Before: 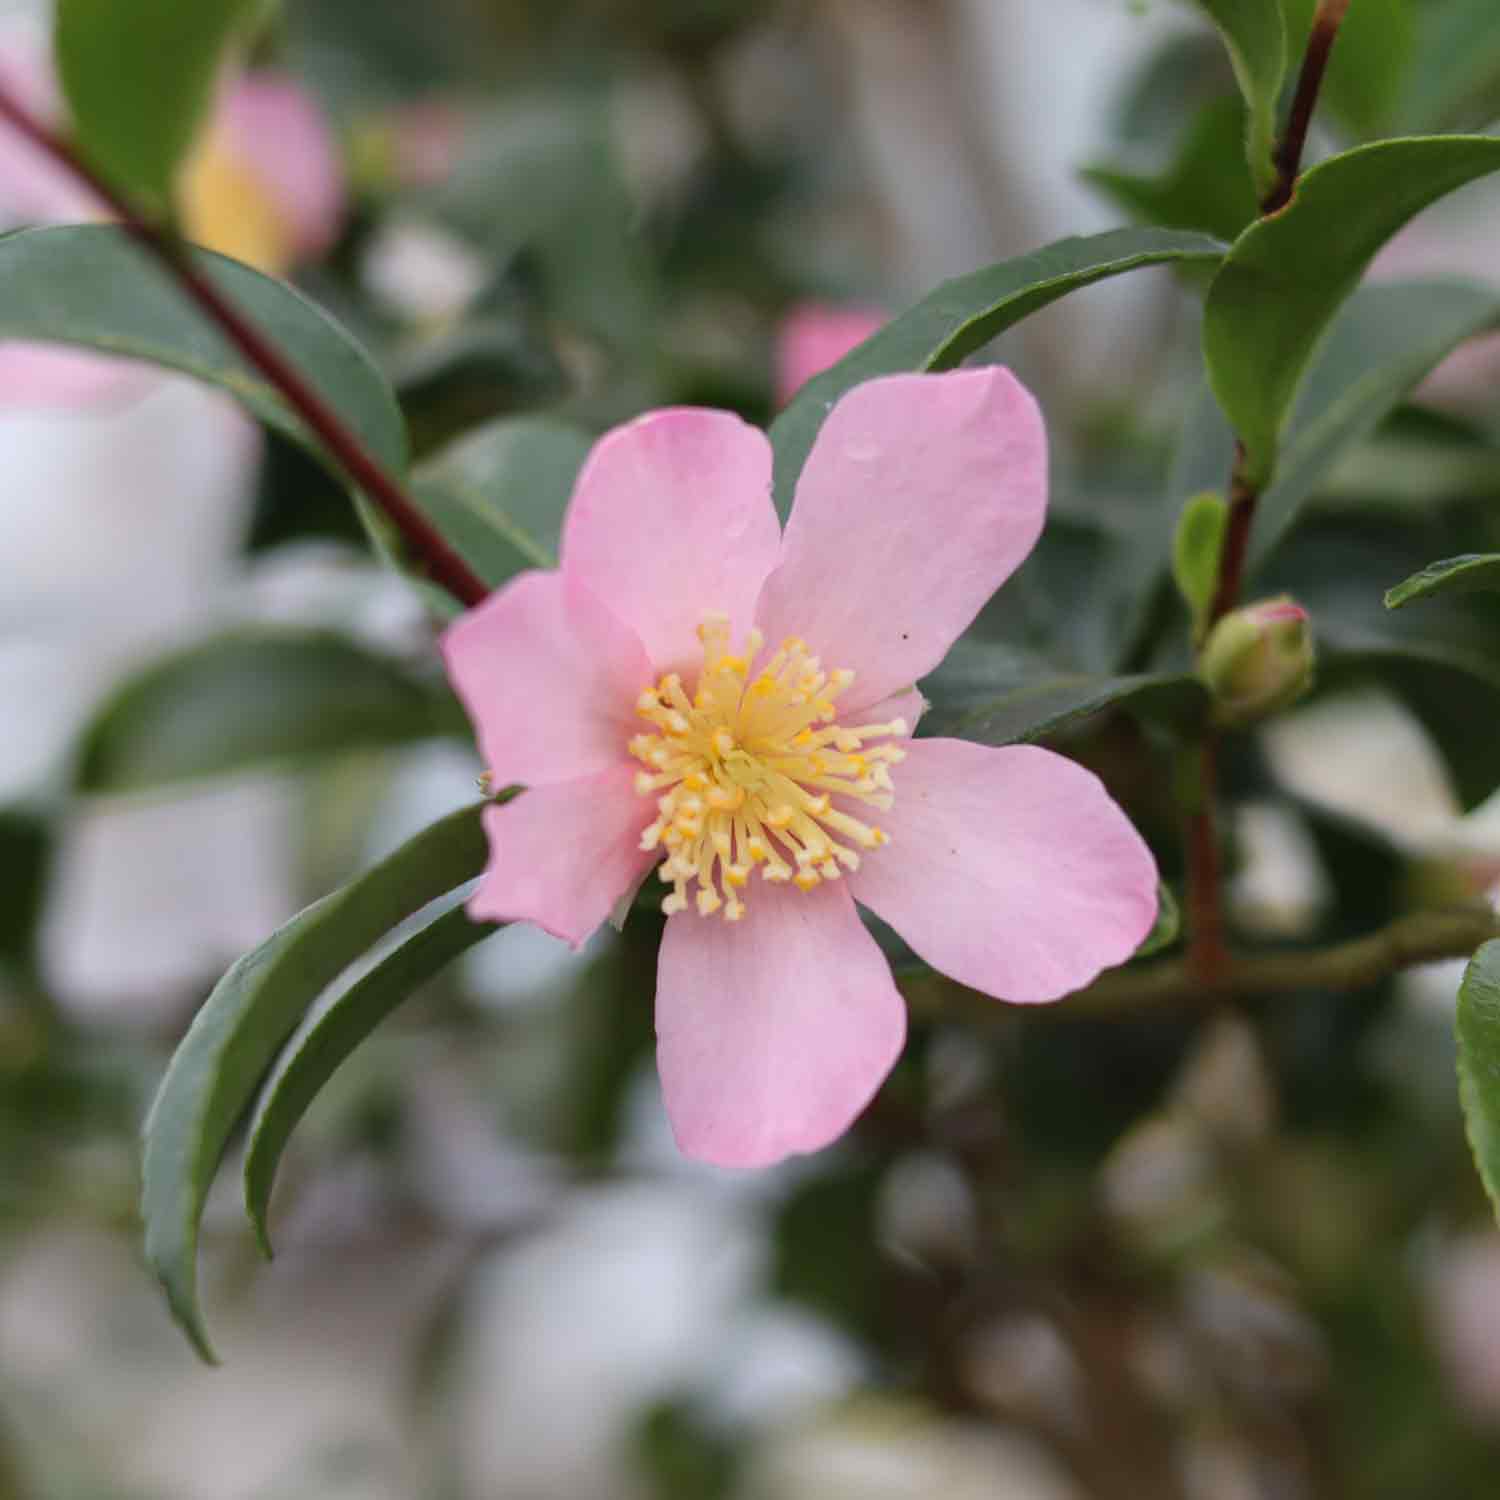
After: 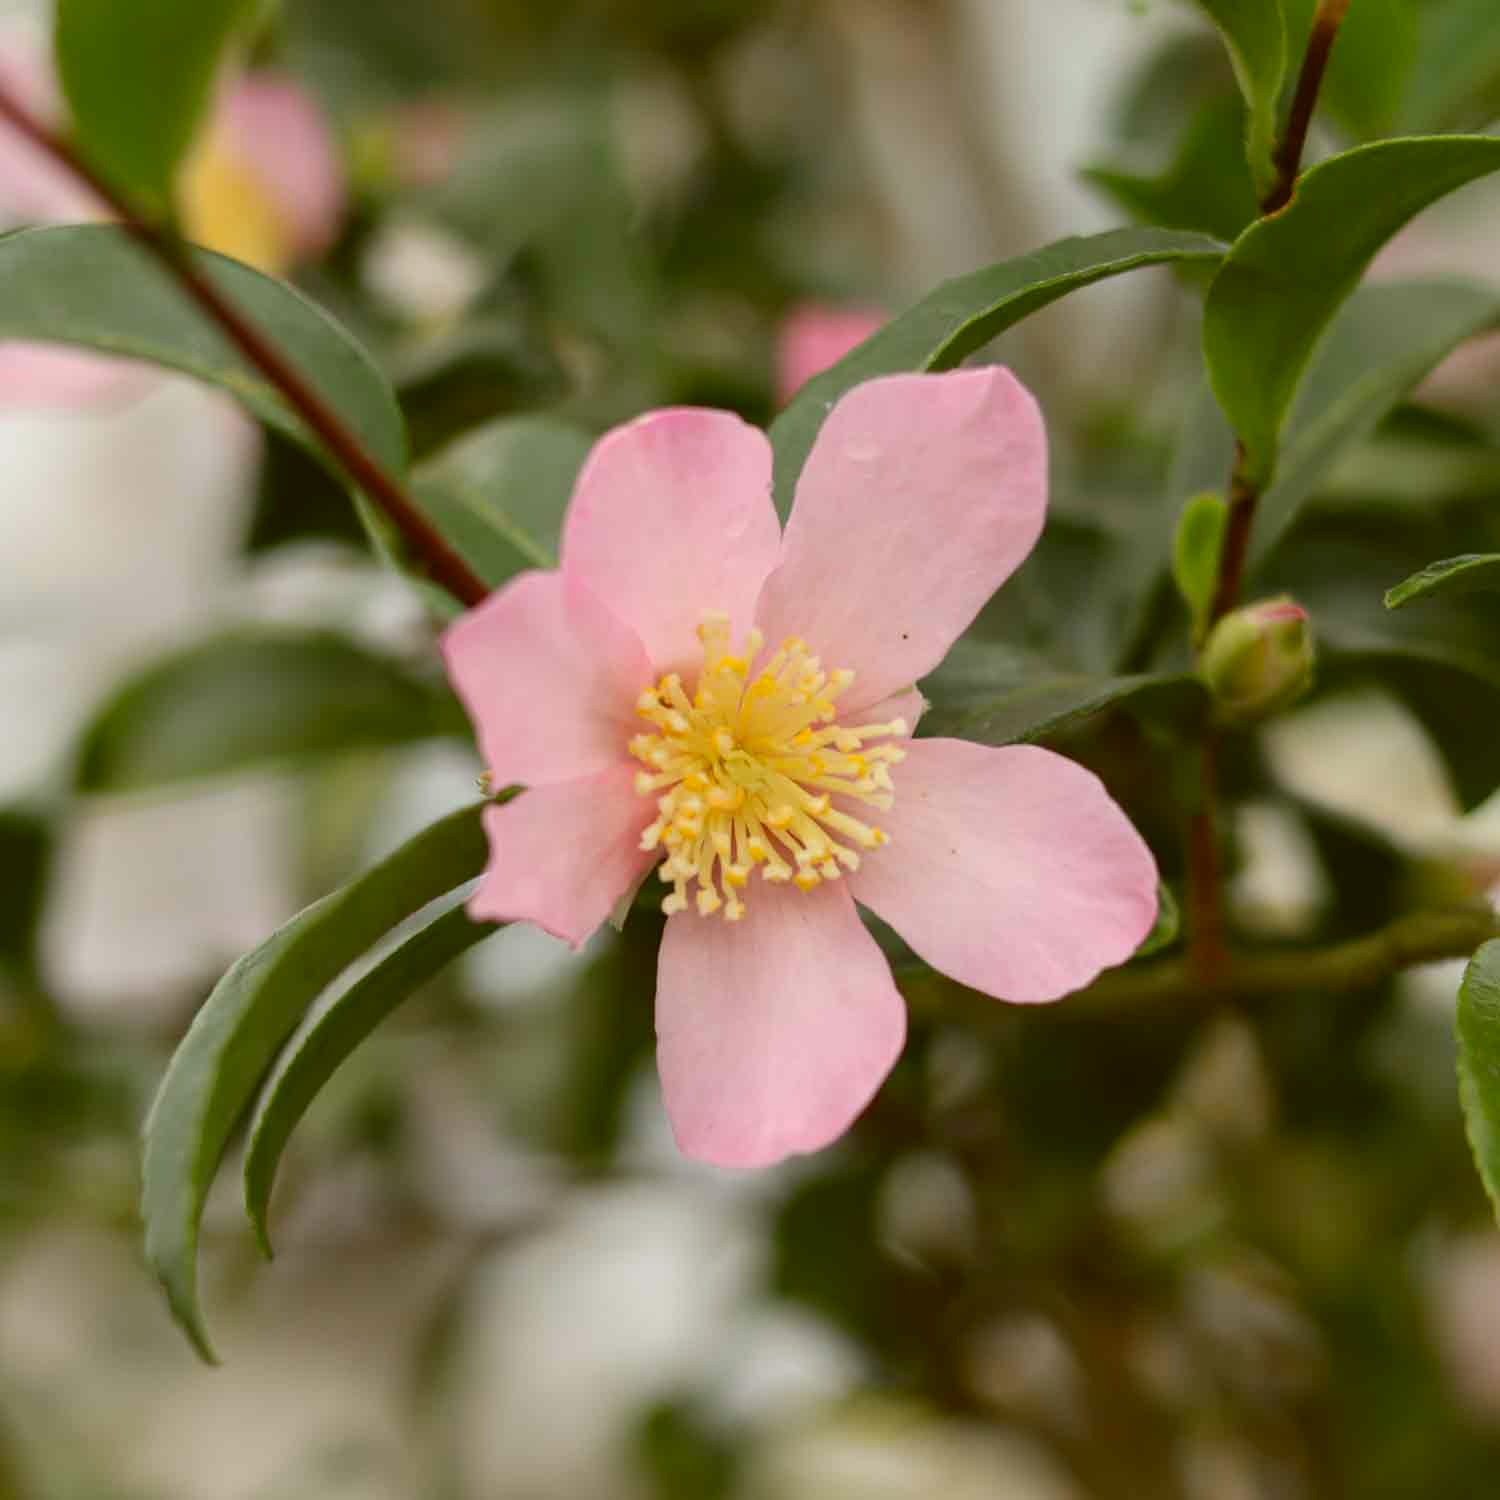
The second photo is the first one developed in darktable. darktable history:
color correction: highlights a* -1.27, highlights b* 10.46, shadows a* 0.395, shadows b* 19.36
